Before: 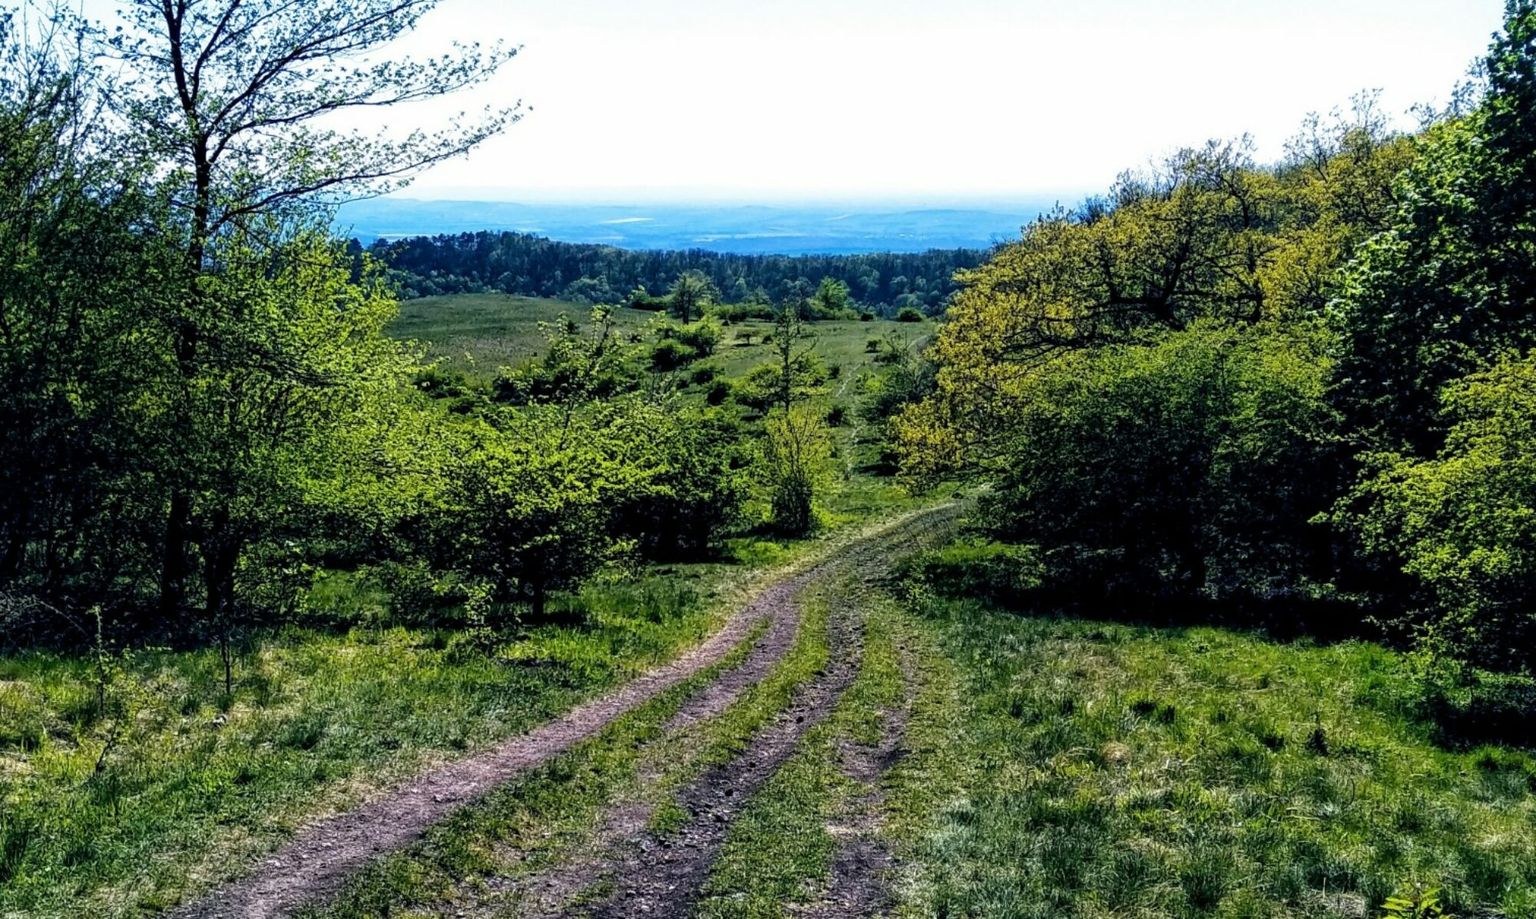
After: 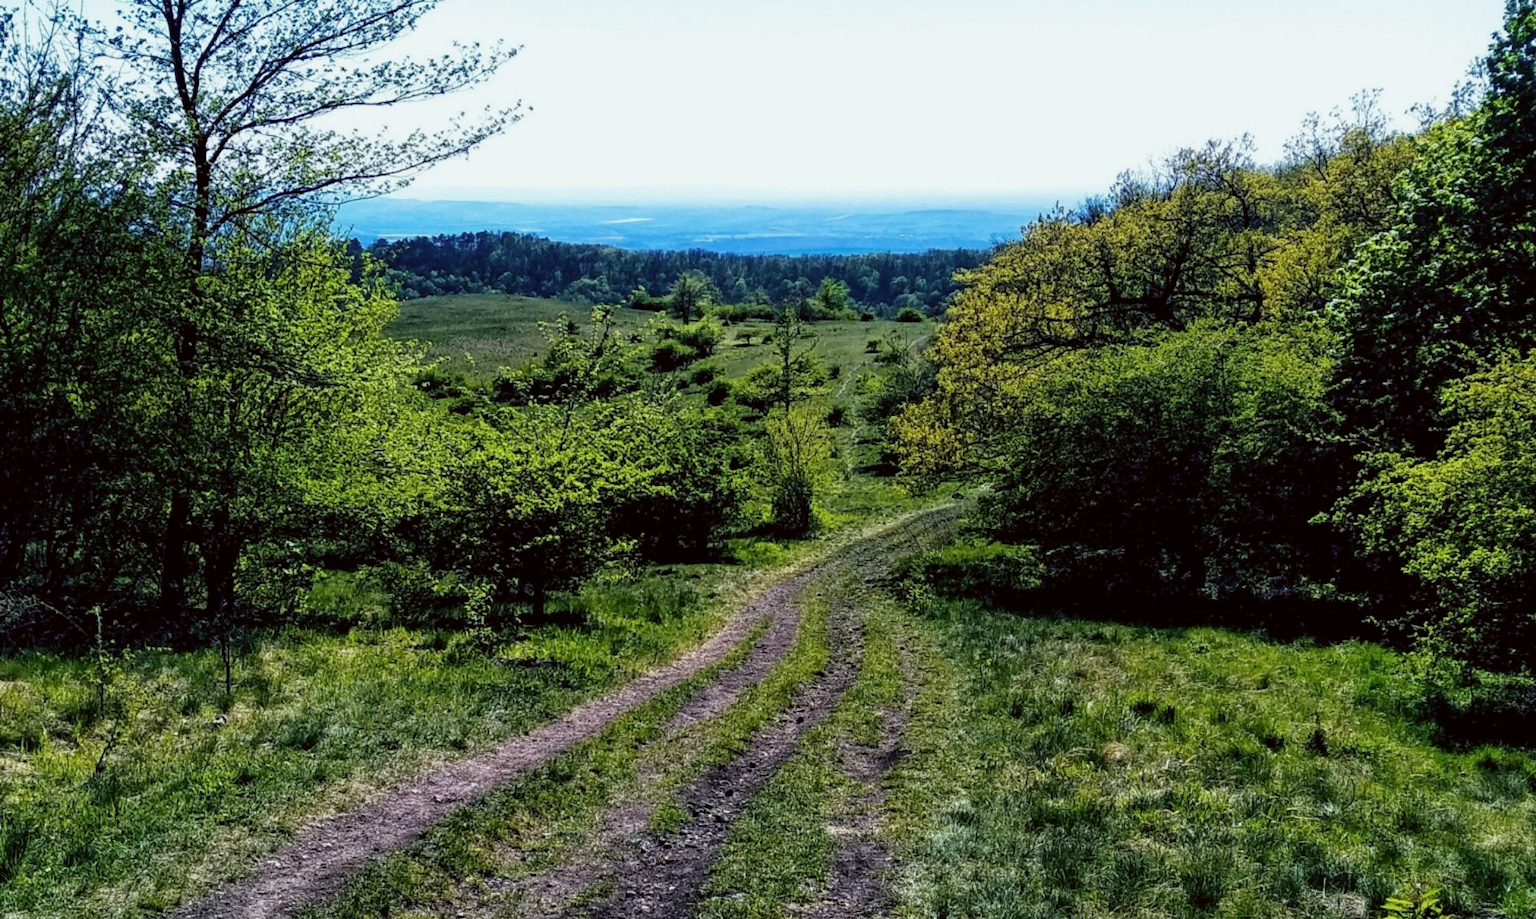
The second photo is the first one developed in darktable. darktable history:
exposure: exposure -0.151 EV, compensate highlight preservation false
color correction: highlights a* -2.73, highlights b* -2.09, shadows a* 2.41, shadows b* 2.73
